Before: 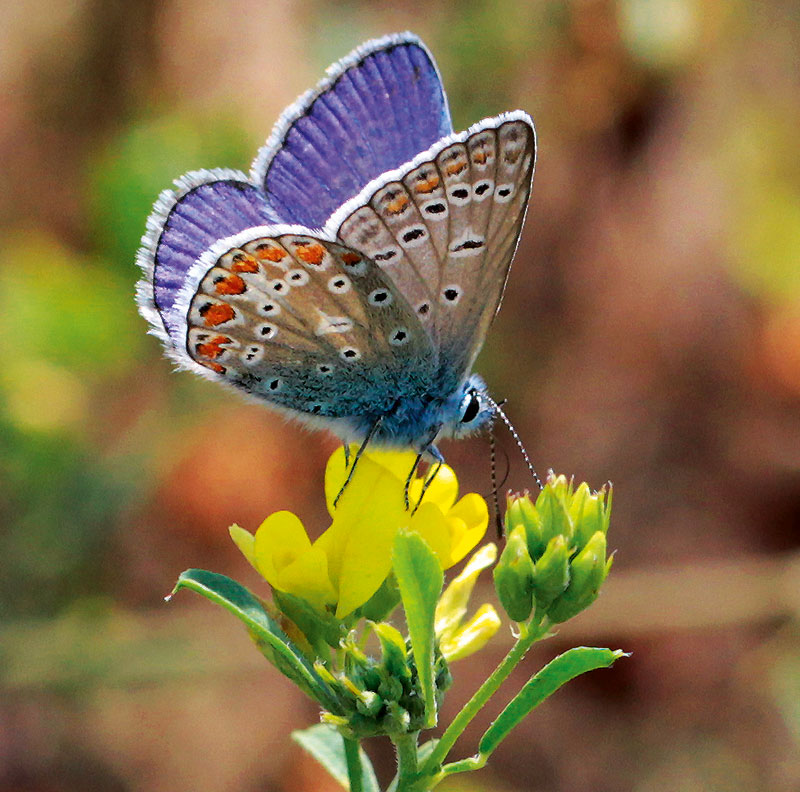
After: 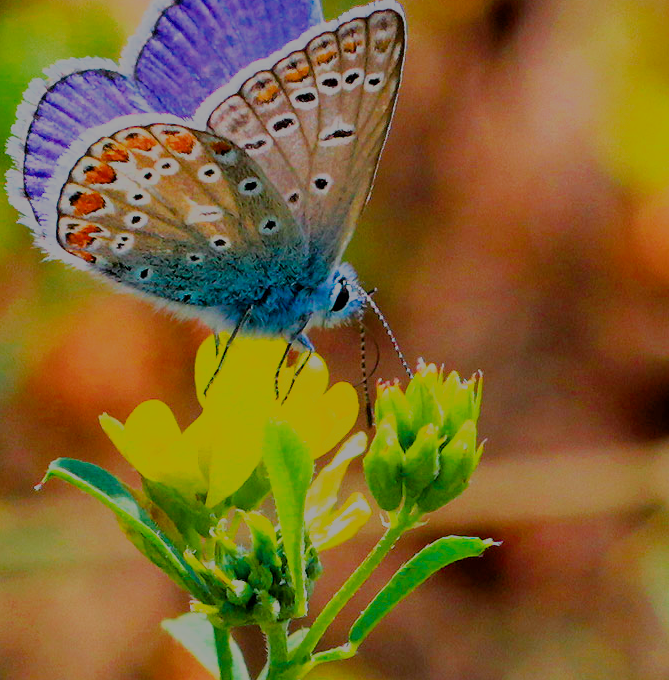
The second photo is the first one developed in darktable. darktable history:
crop: left 16.325%, top 14.14%
filmic rgb: black relative exposure -12.98 EV, white relative exposure 4.01 EV, target white luminance 85.149%, hardness 6.29, latitude 41.48%, contrast 0.859, shadows ↔ highlights balance 8.47%, iterations of high-quality reconstruction 0
color balance rgb: shadows lift › chroma 0.712%, shadows lift › hue 113.85°, highlights gain › chroma 0.281%, highlights gain › hue 331.62°, linear chroma grading › global chroma 14.939%, perceptual saturation grading › global saturation 25.201%, perceptual saturation grading › highlights -27.985%, perceptual saturation grading › shadows 33.146%, perceptual brilliance grading › global brilliance 2.452%, perceptual brilliance grading › highlights -3.954%
